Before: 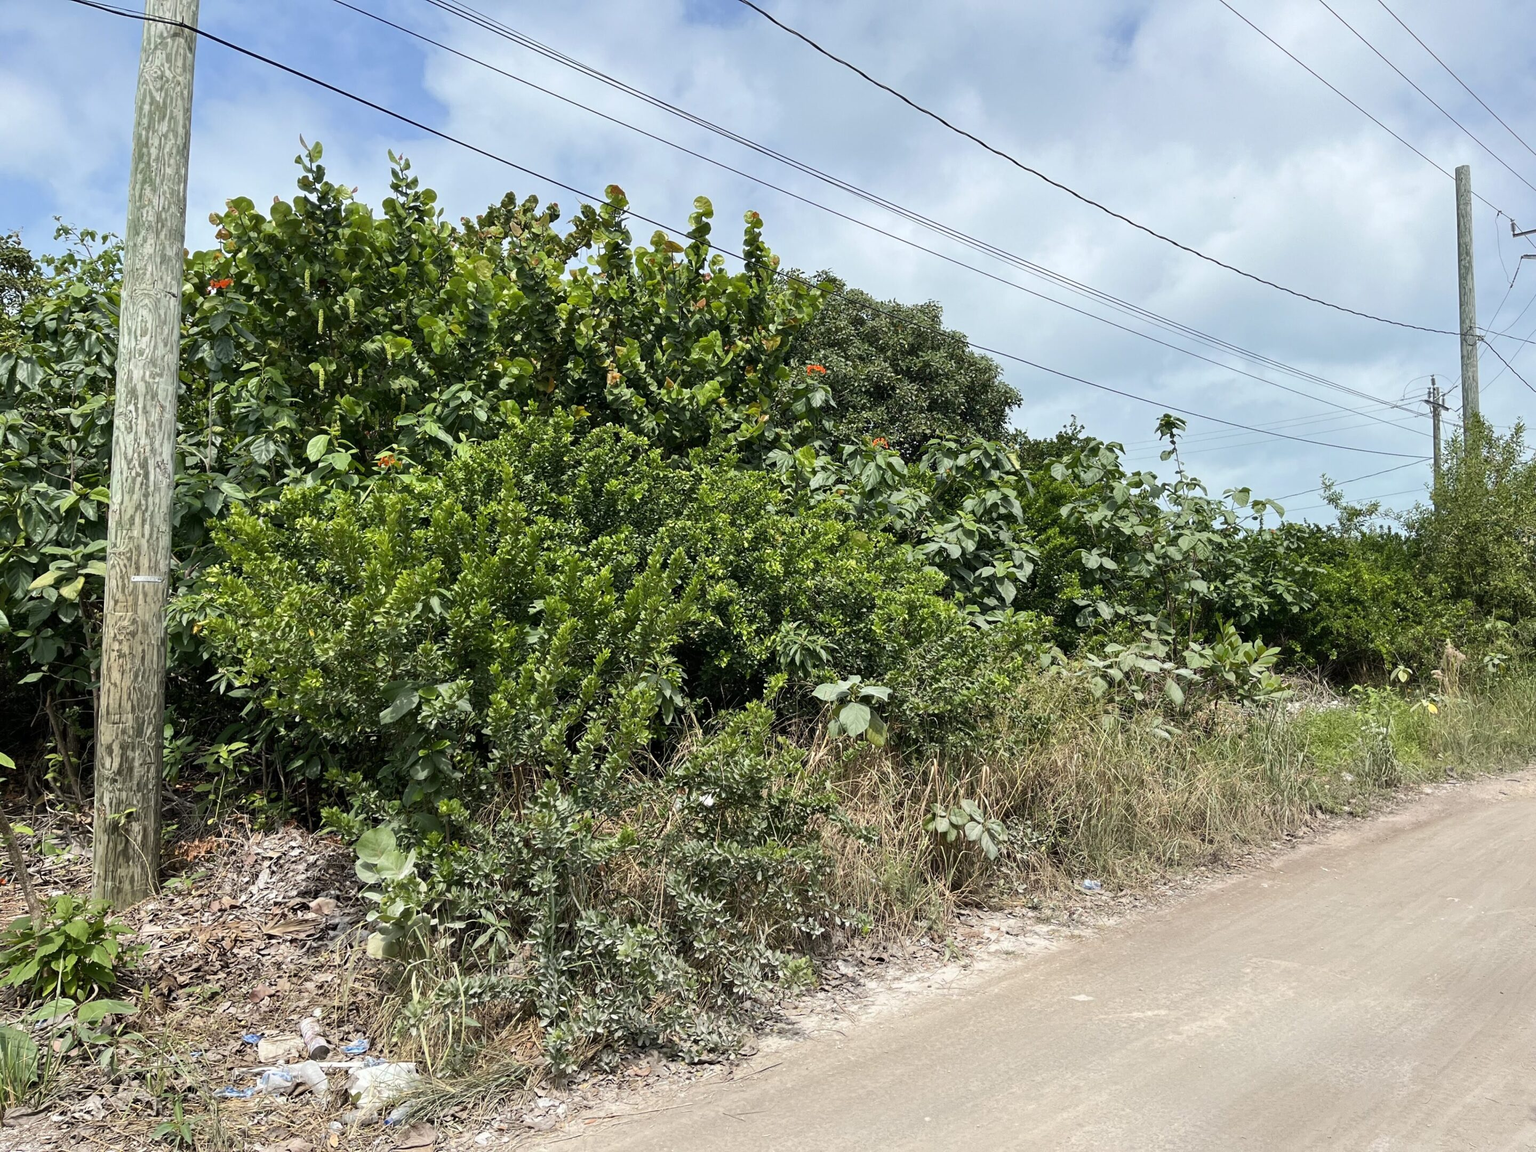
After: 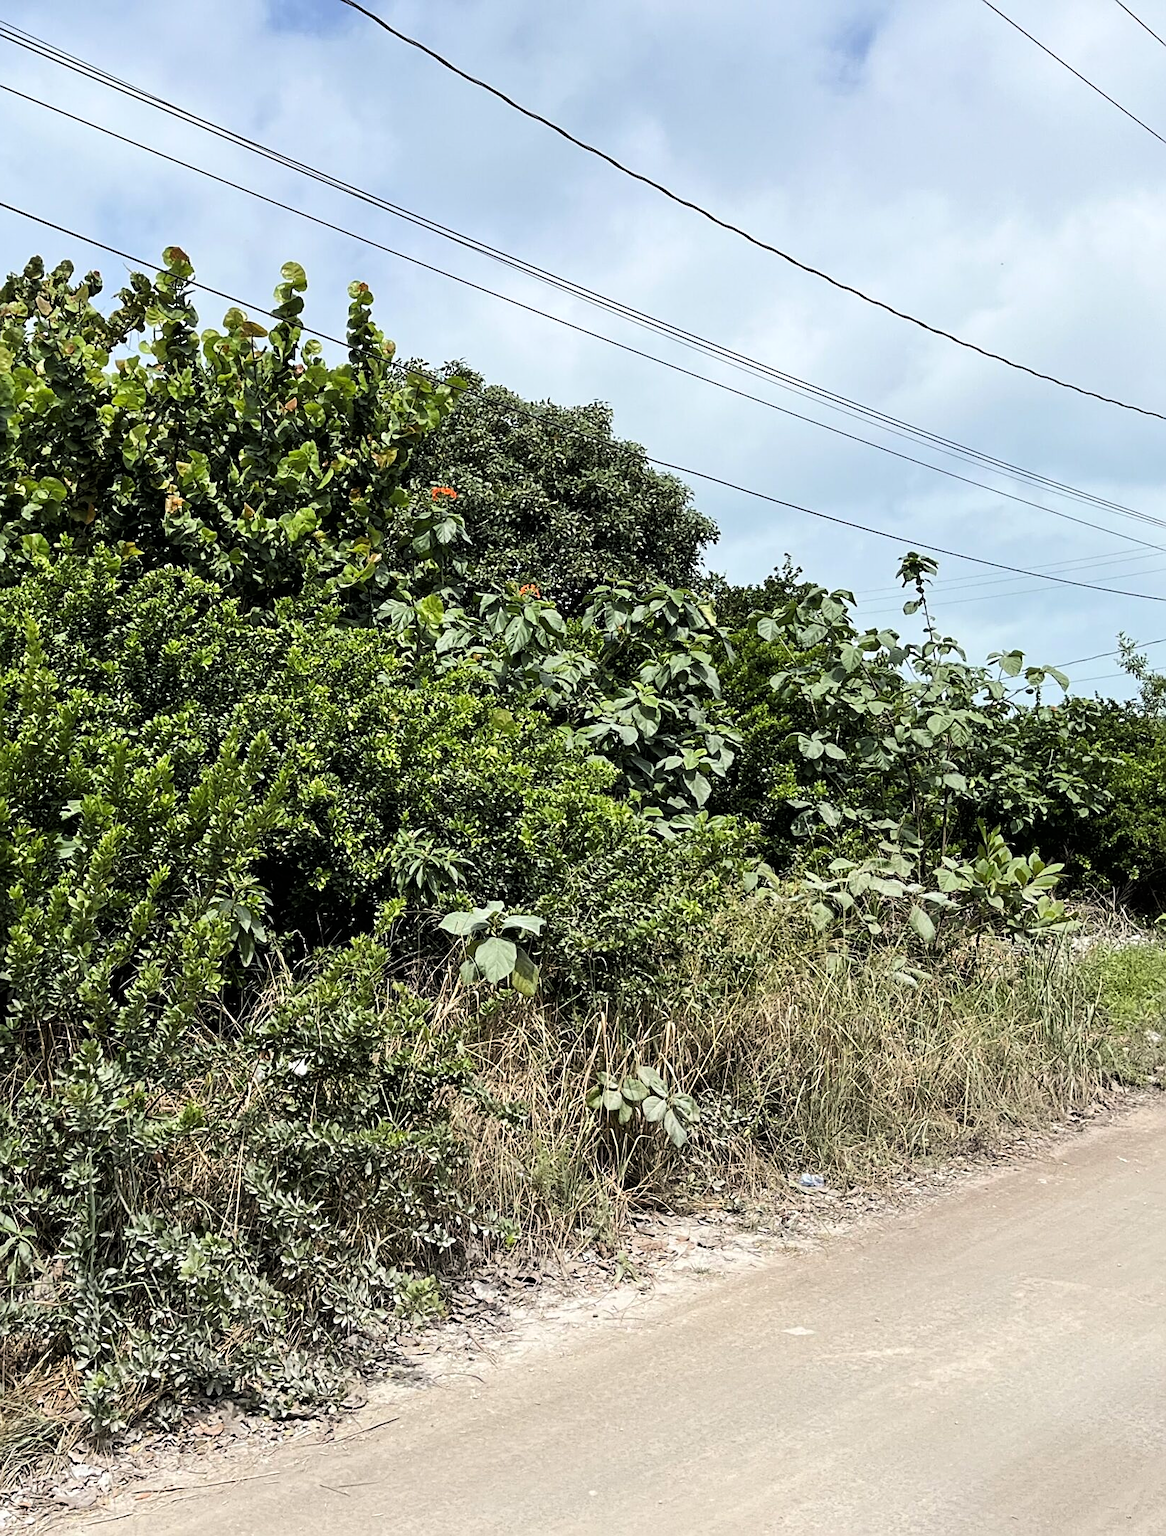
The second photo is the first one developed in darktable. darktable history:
tone equalizer: edges refinement/feathering 500, mask exposure compensation -1.24 EV, preserve details no
crop: left 31.459%, top 0.015%, right 11.579%
tone curve: curves: ch0 [(0, 0) (0.118, 0.034) (0.182, 0.124) (0.265, 0.214) (0.504, 0.508) (0.783, 0.825) (1, 1)], color space Lab, linked channels, preserve colors none
sharpen: on, module defaults
